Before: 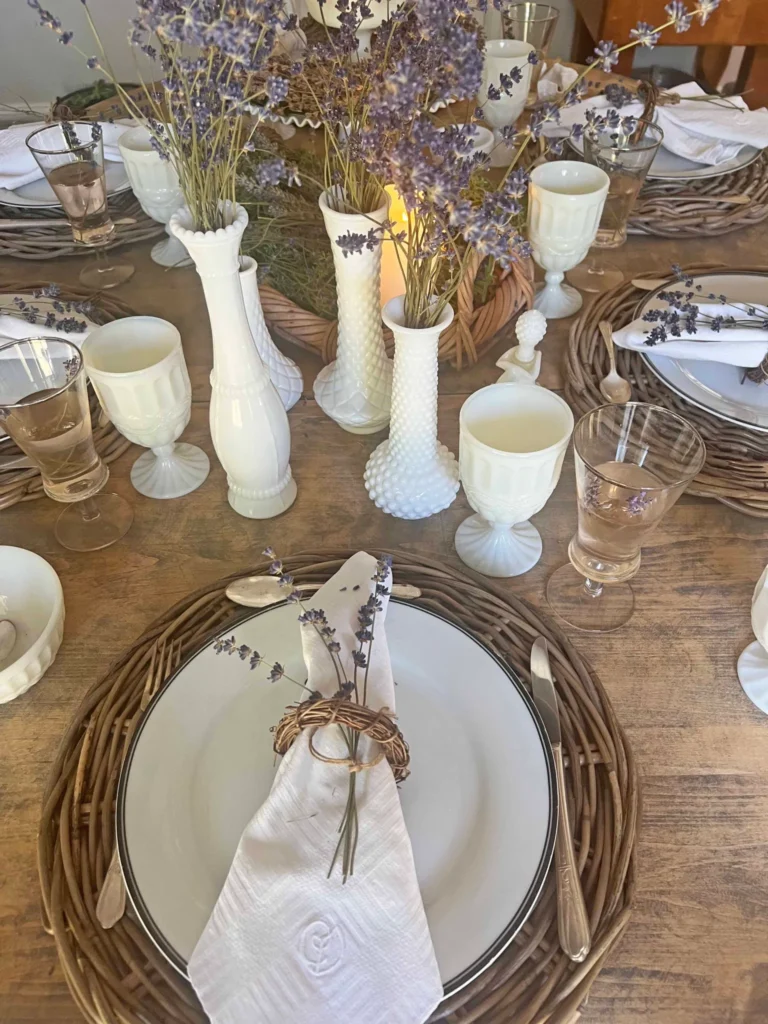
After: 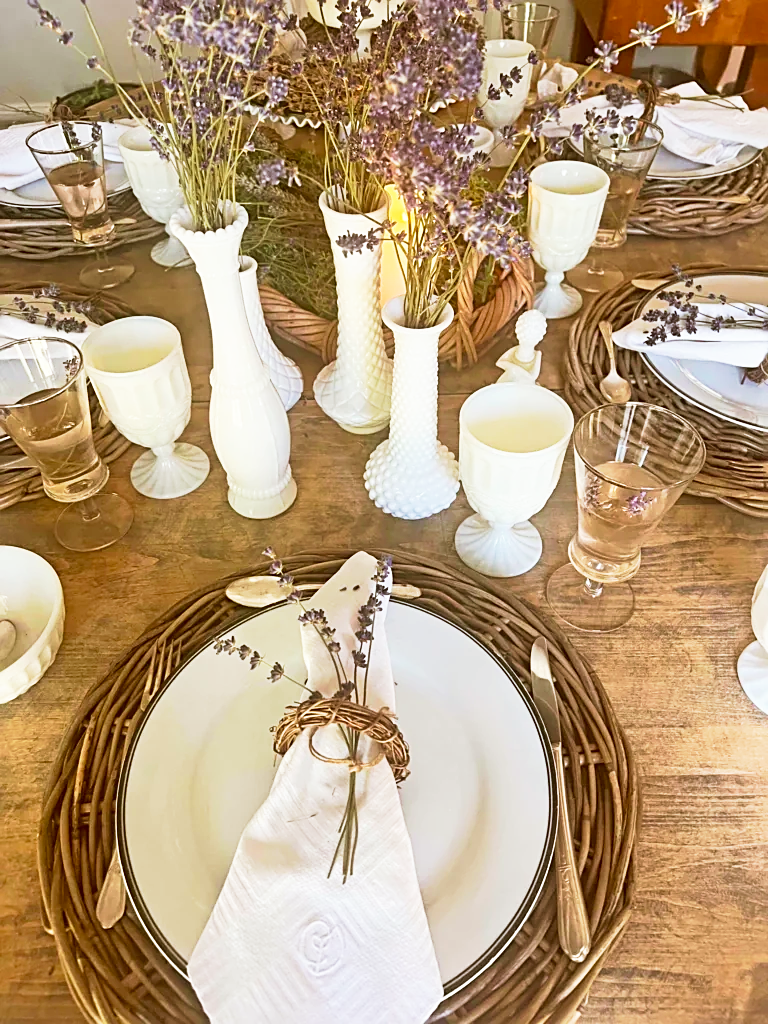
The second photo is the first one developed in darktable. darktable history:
color correction: highlights a* -0.35, highlights b* 0.173, shadows a* 5.25, shadows b* 20.18
base curve: curves: ch0 [(0, 0) (0.005, 0.002) (0.193, 0.295) (0.399, 0.664) (0.75, 0.928) (1, 1)], preserve colors none
velvia: on, module defaults
sharpen: on, module defaults
